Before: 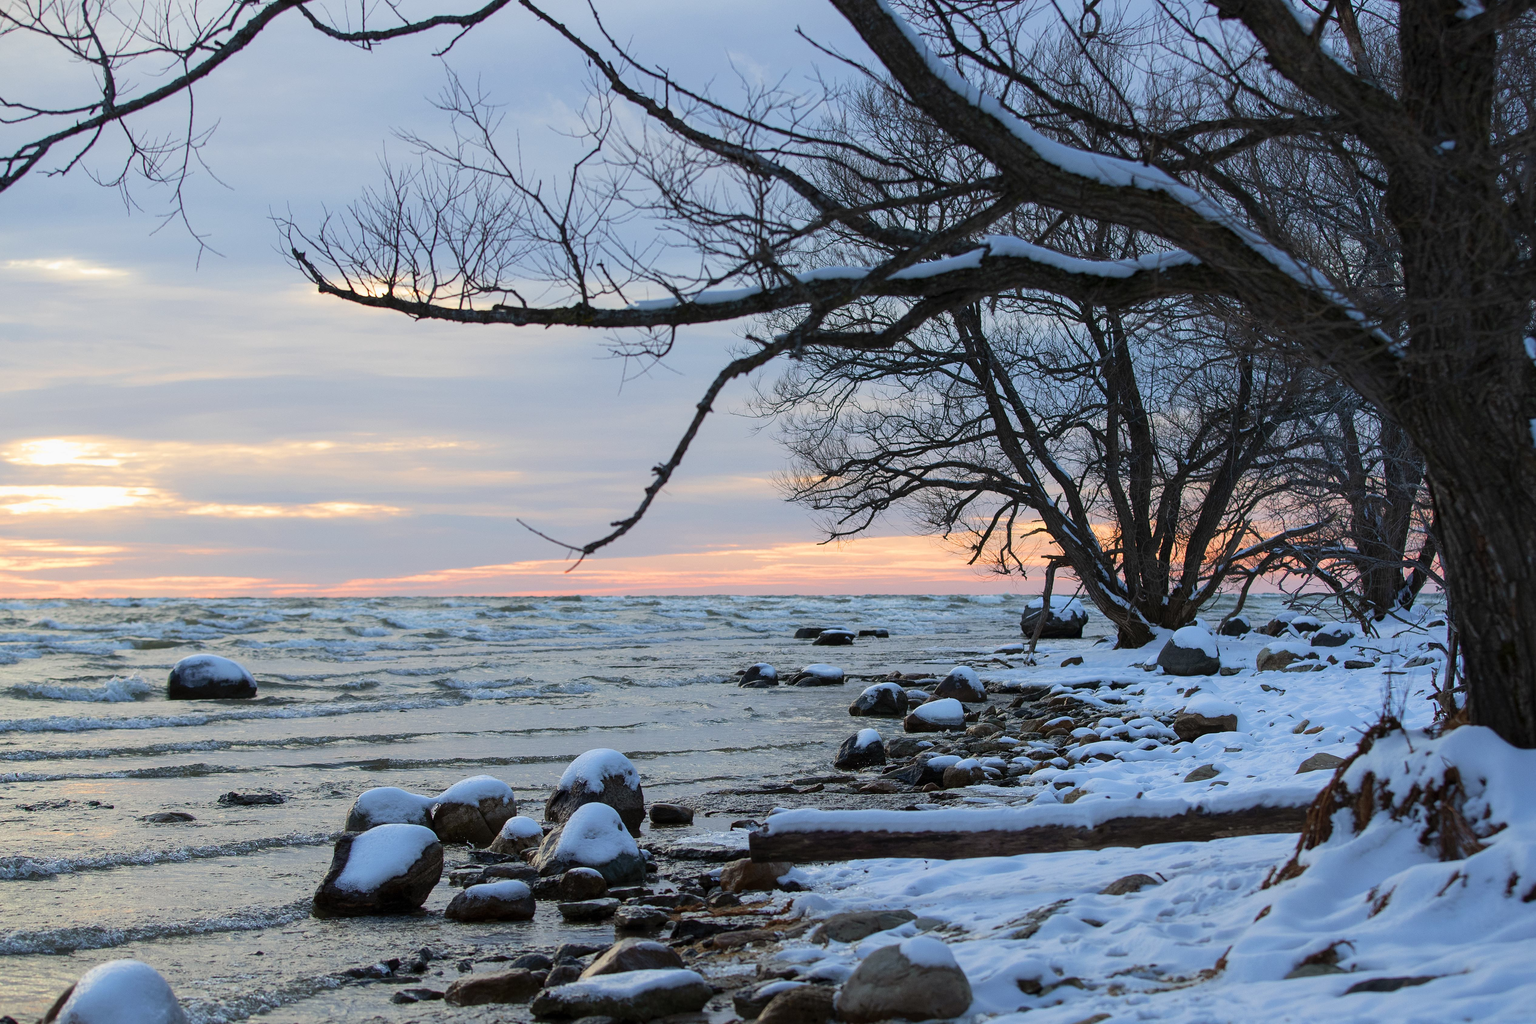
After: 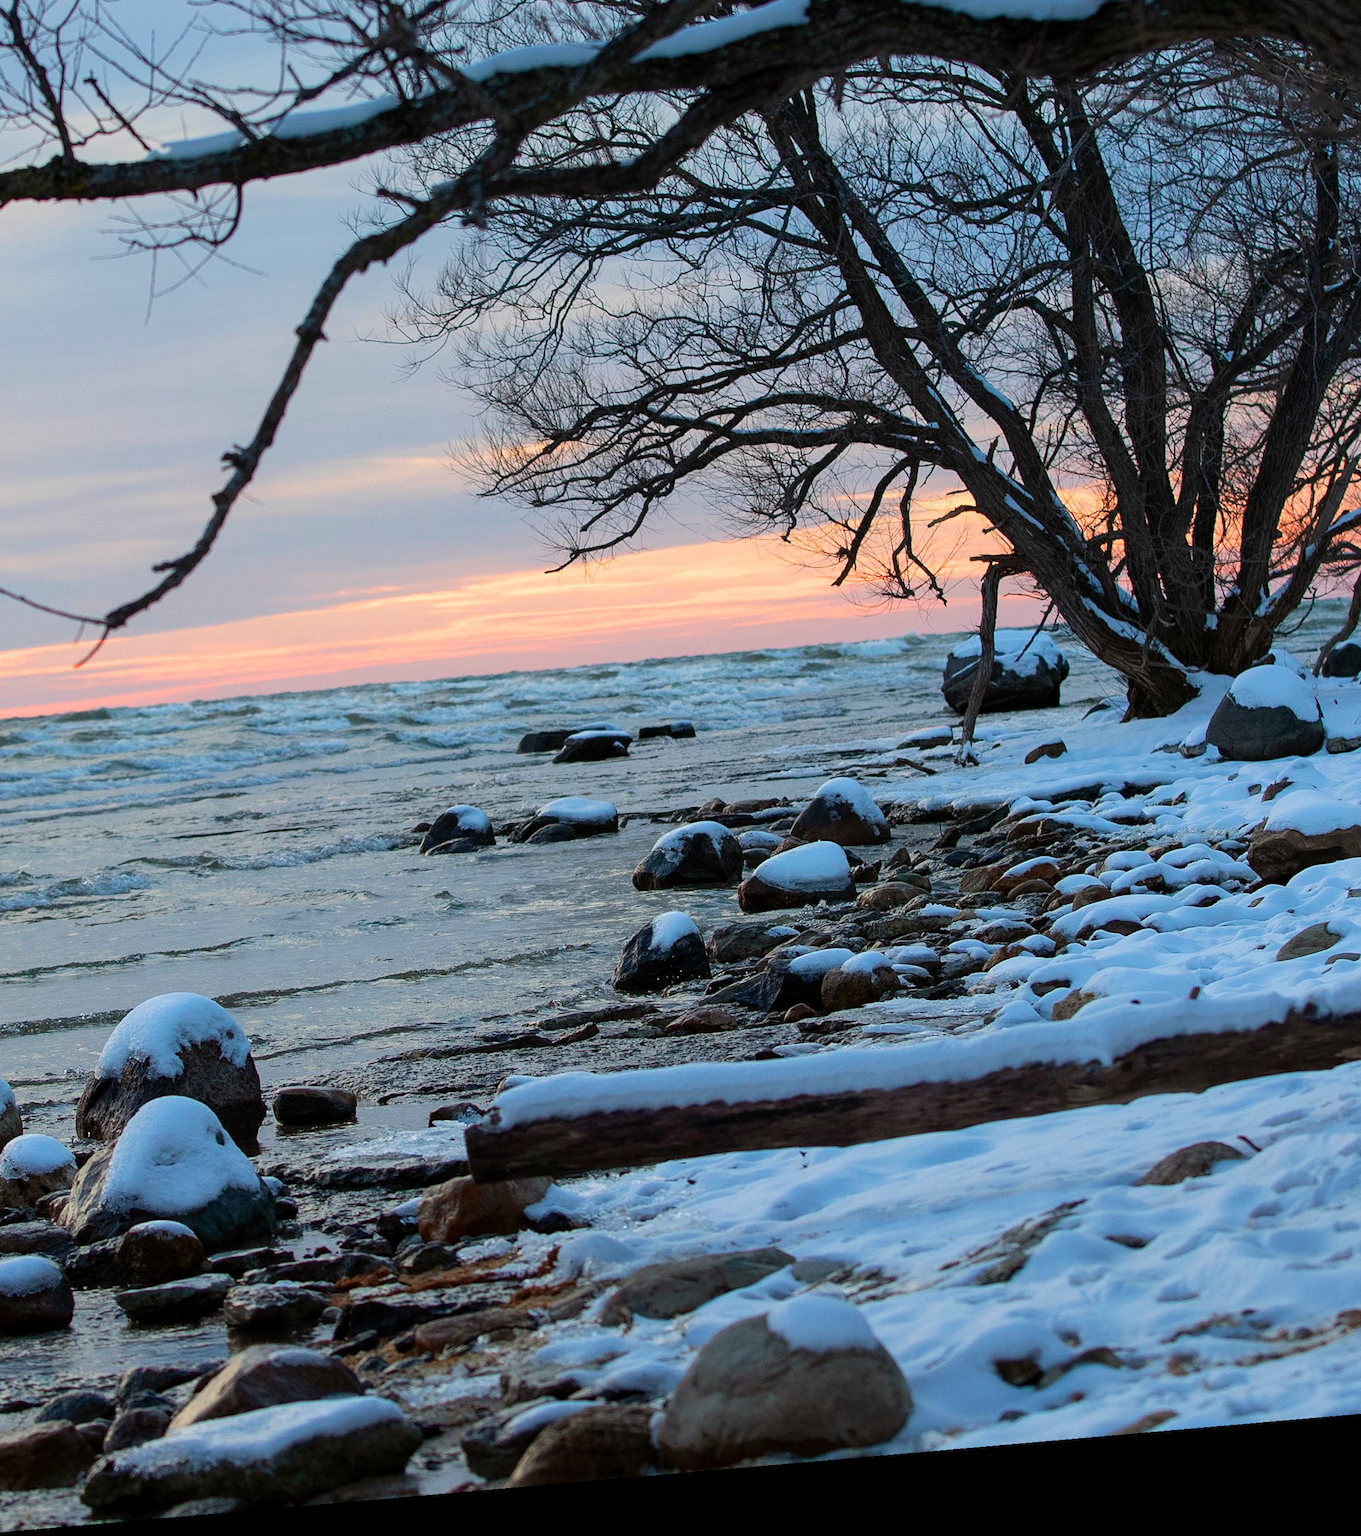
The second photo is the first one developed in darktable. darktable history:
crop: left 35.432%, top 26.233%, right 20.145%, bottom 3.432%
rotate and perspective: rotation -4.98°, automatic cropping off
